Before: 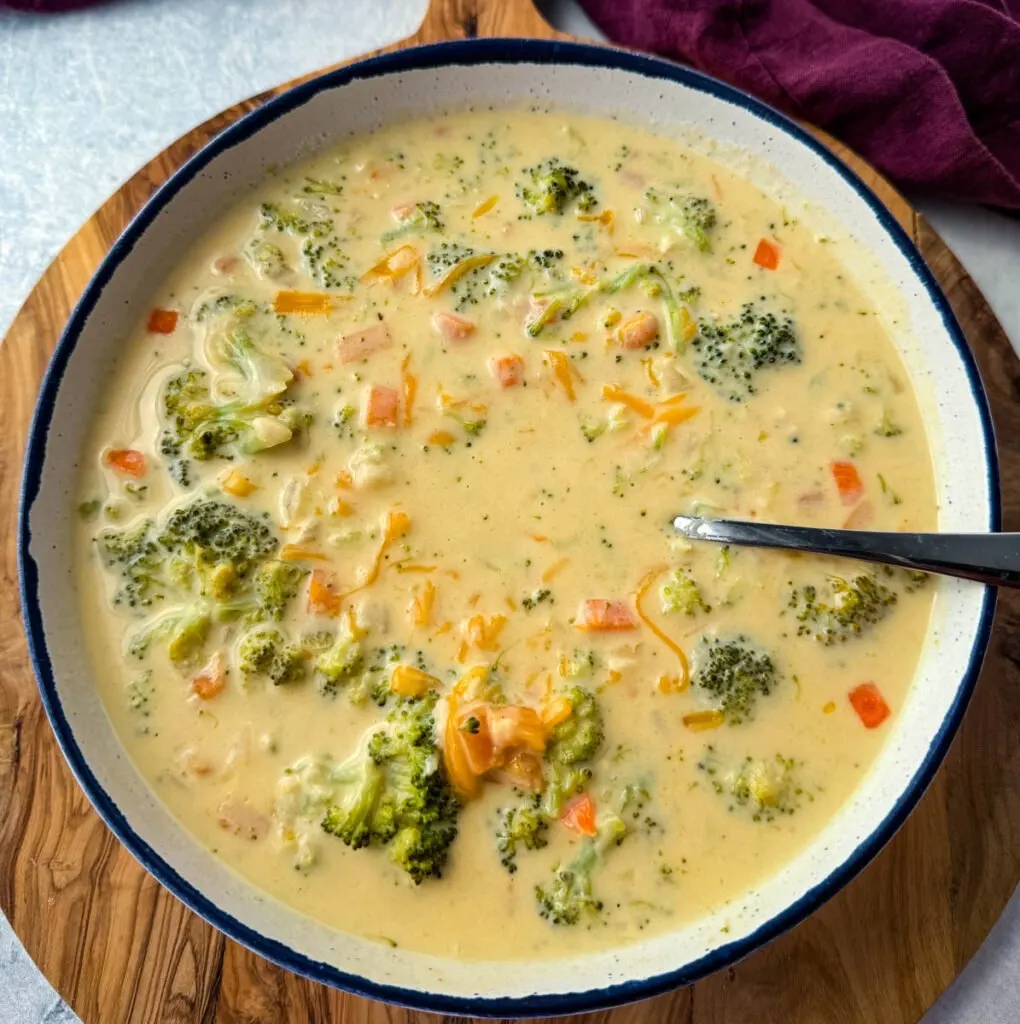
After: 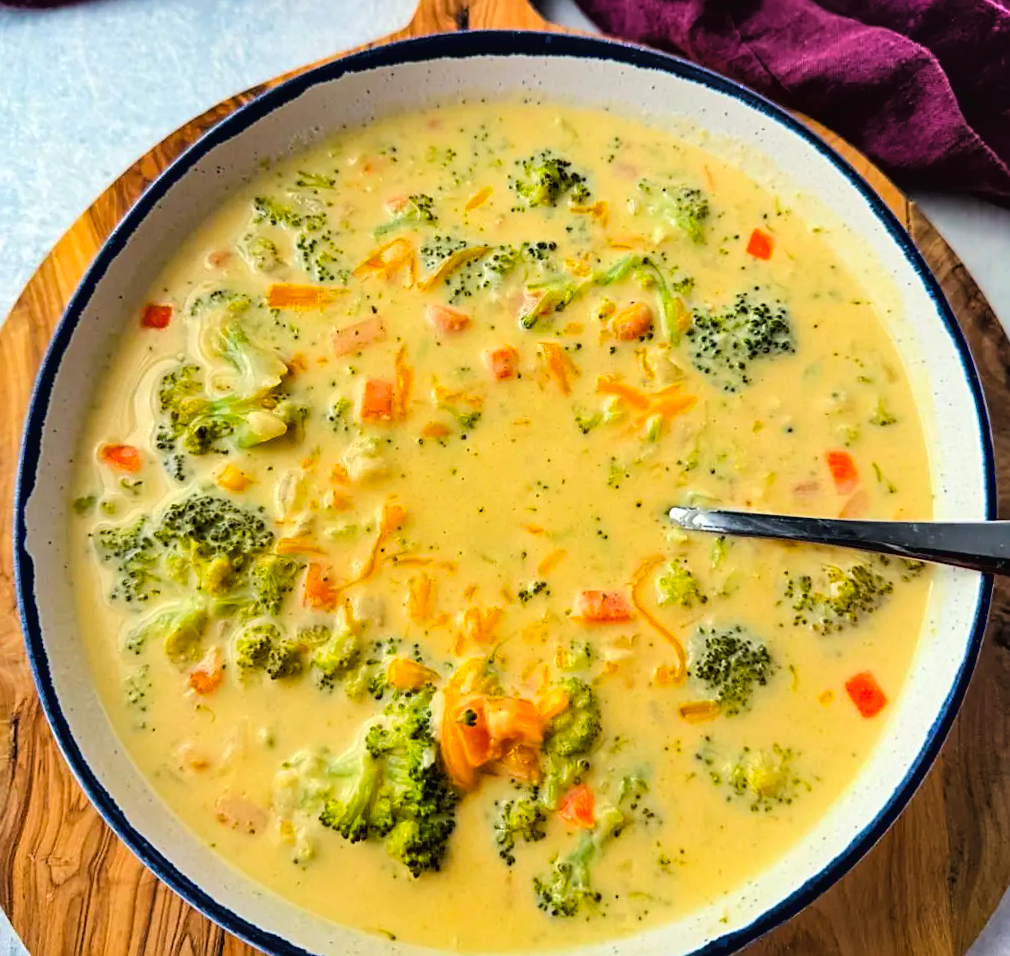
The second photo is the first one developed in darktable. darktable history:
shadows and highlights: soften with gaussian
rotate and perspective: rotation -0.45°, automatic cropping original format, crop left 0.008, crop right 0.992, crop top 0.012, crop bottom 0.988
sharpen: on, module defaults
crop and rotate: top 0%, bottom 5.097%
contrast brightness saturation: contrast 0.07, brightness 0.18, saturation 0.4
tone curve: curves: ch0 [(0, 0.019) (0.11, 0.036) (0.259, 0.214) (0.378, 0.365) (0.499, 0.529) (1, 1)], color space Lab, linked channels, preserve colors none
